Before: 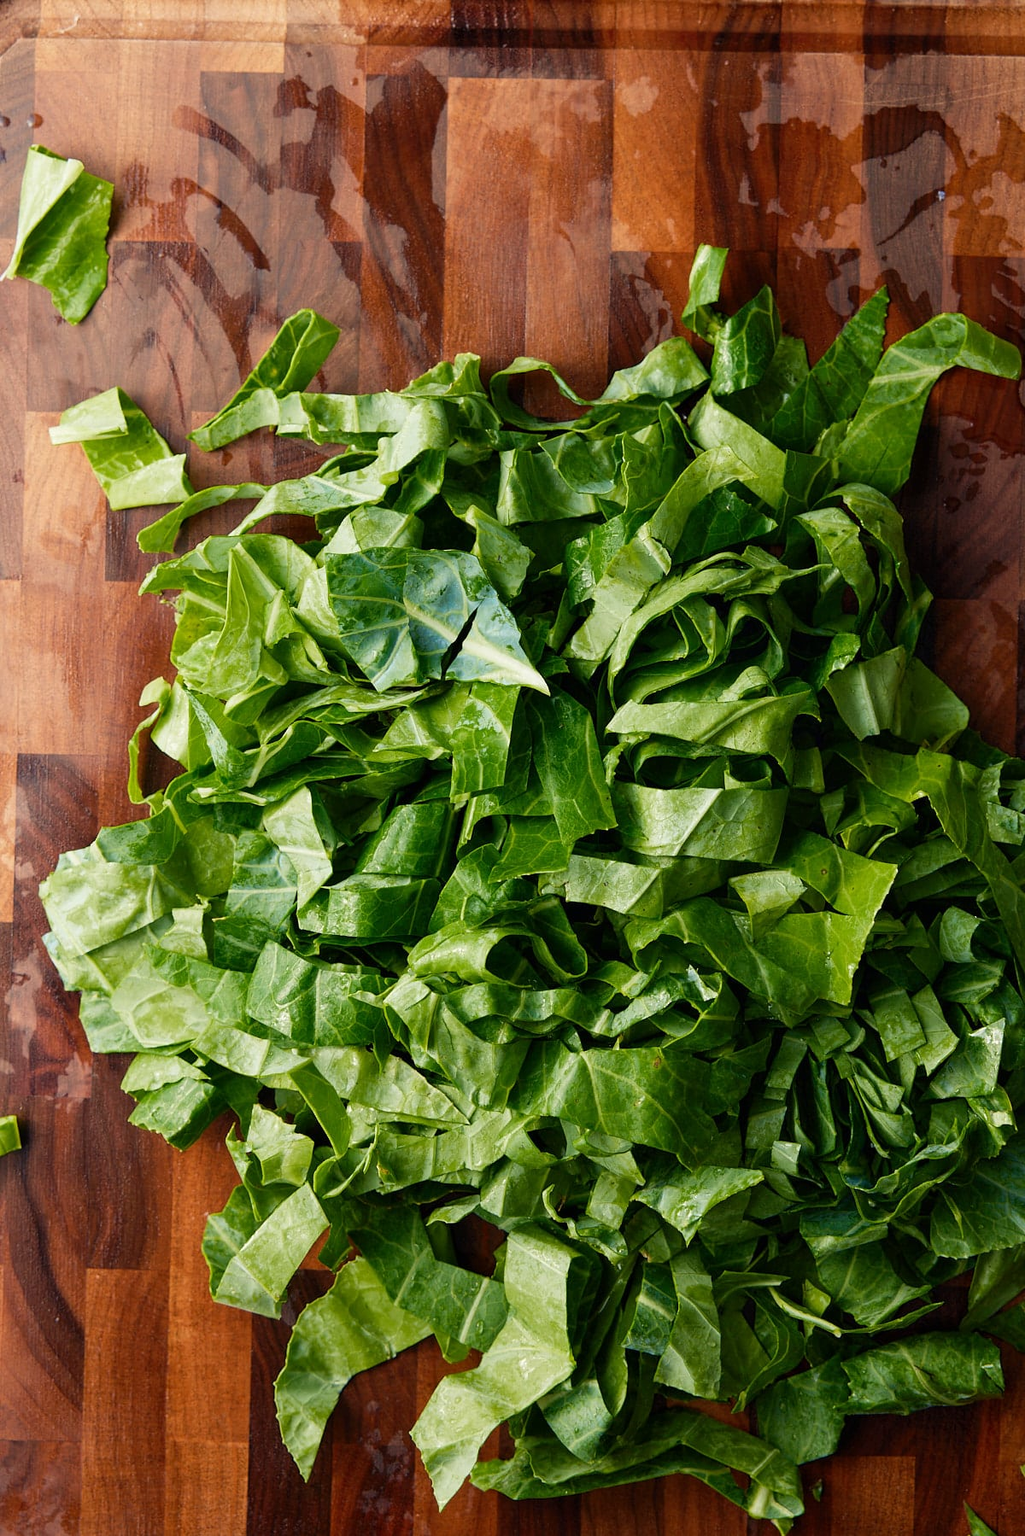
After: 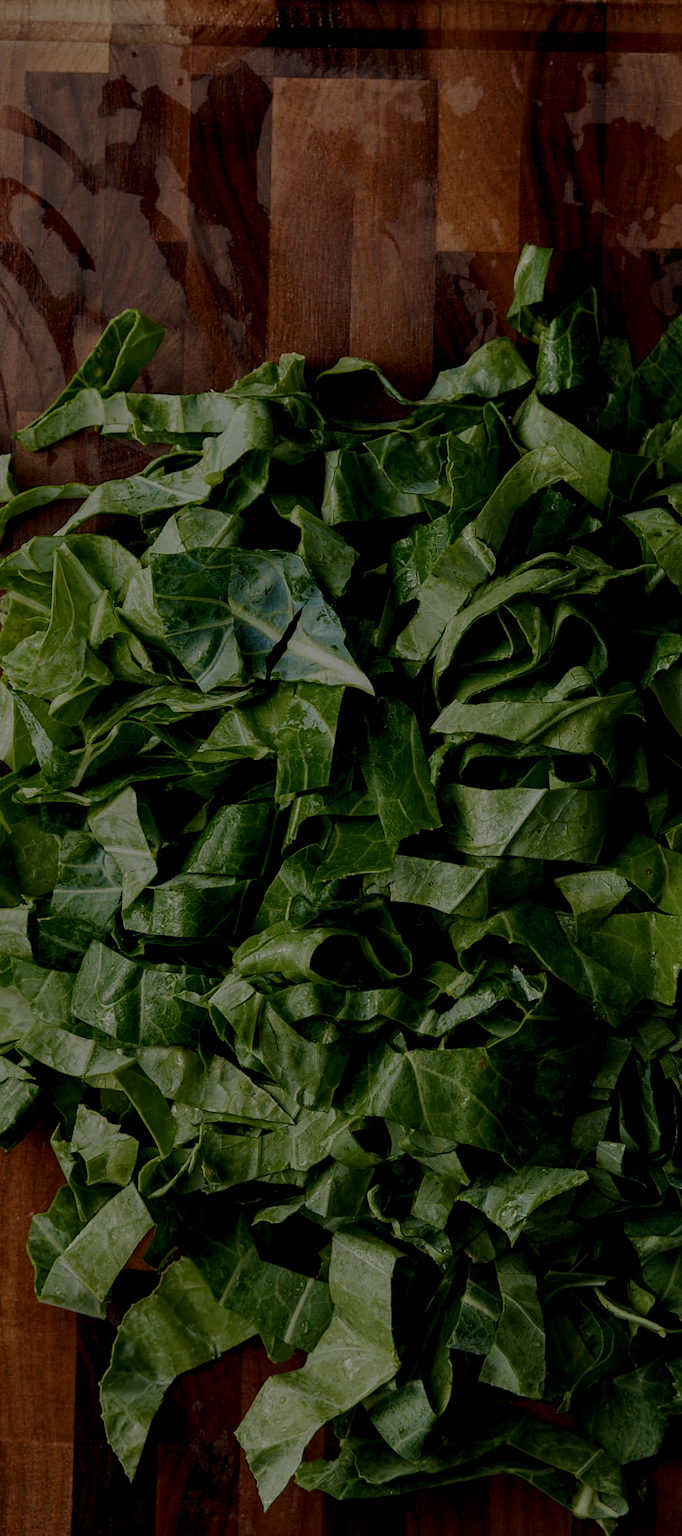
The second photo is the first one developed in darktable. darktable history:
local contrast: highlights 24%, detail 150%
crop: left 17.108%, right 16.258%
exposure: exposure -2.411 EV, compensate highlight preservation false
contrast brightness saturation: contrast 0.1, brightness 0.015, saturation 0.017
